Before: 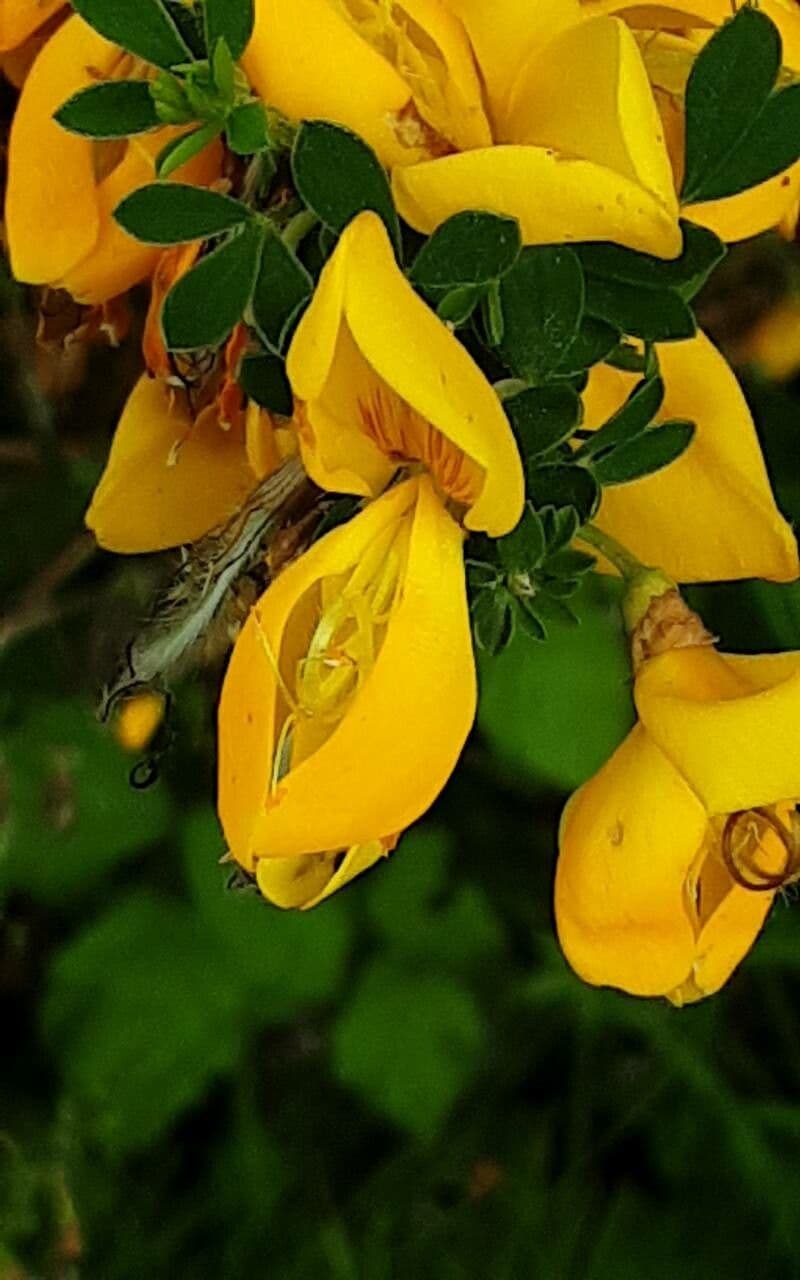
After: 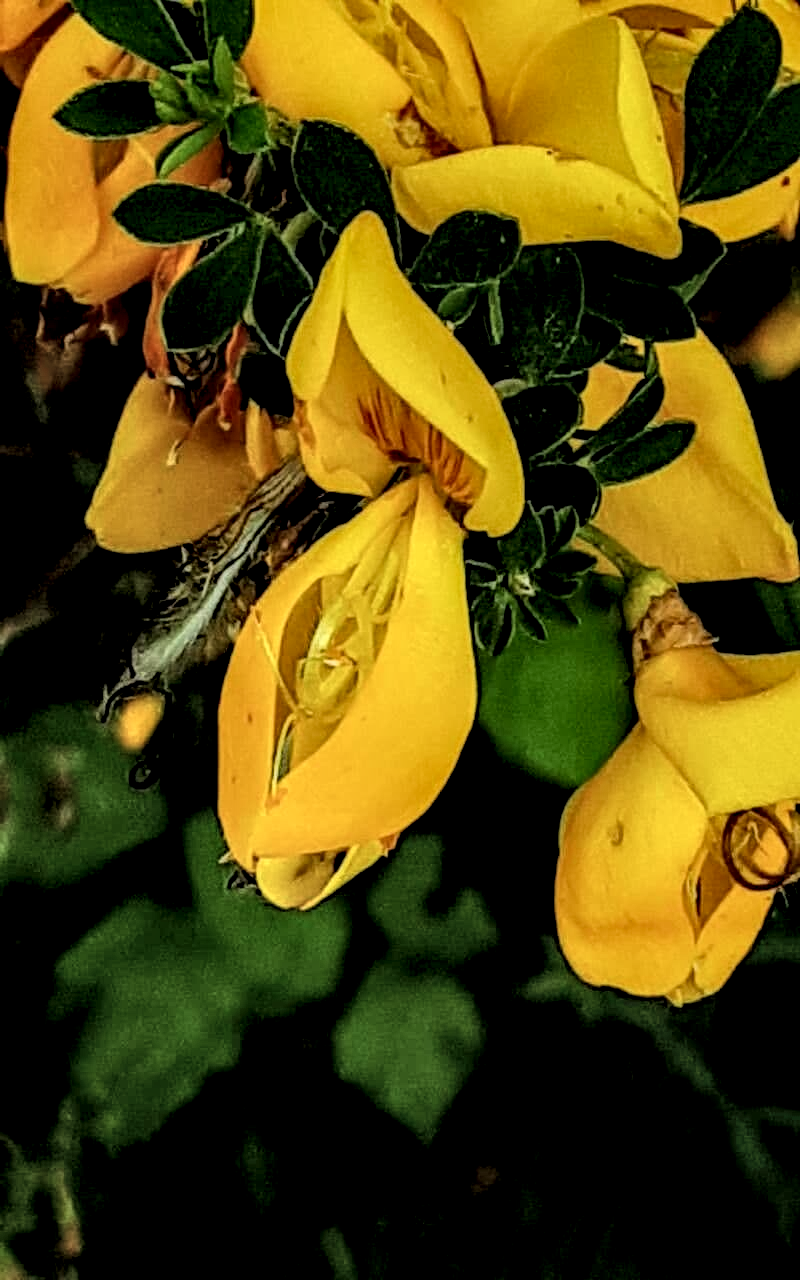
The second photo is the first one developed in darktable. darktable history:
local contrast: highlights 21%, detail 198%
filmic rgb: black relative exposure -5.14 EV, white relative exposure 4 EV, hardness 2.9, contrast 1.097, iterations of high-quality reconstruction 0
